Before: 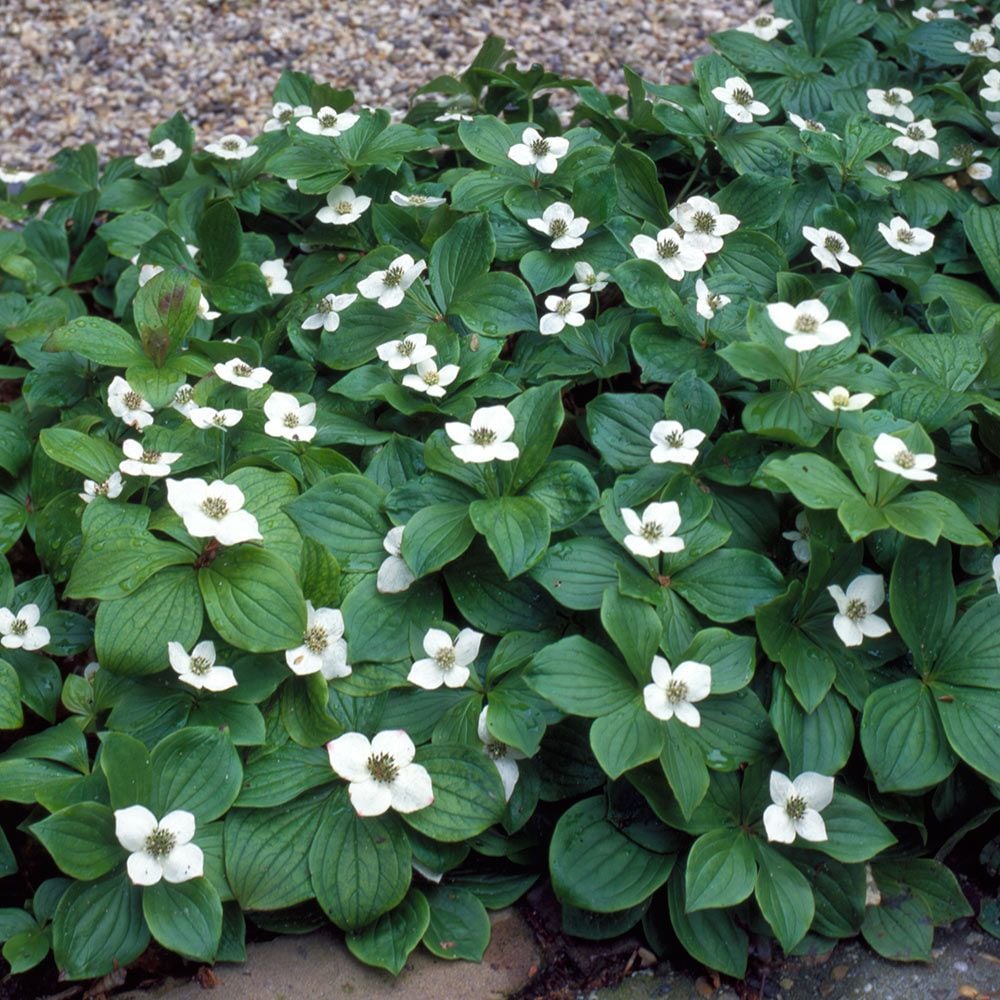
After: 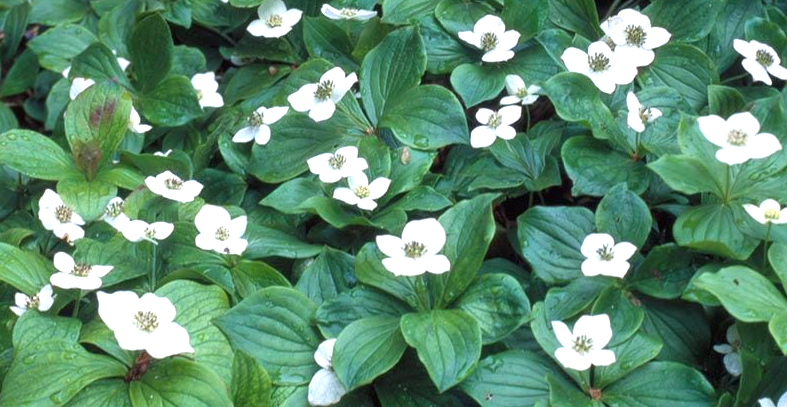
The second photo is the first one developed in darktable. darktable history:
color calibration: illuminant as shot in camera, x 0.358, y 0.373, temperature 4628.91 K
exposure: black level correction 0, exposure 0.693 EV, compensate highlight preservation false
crop: left 6.959%, top 18.778%, right 14.266%, bottom 40.508%
